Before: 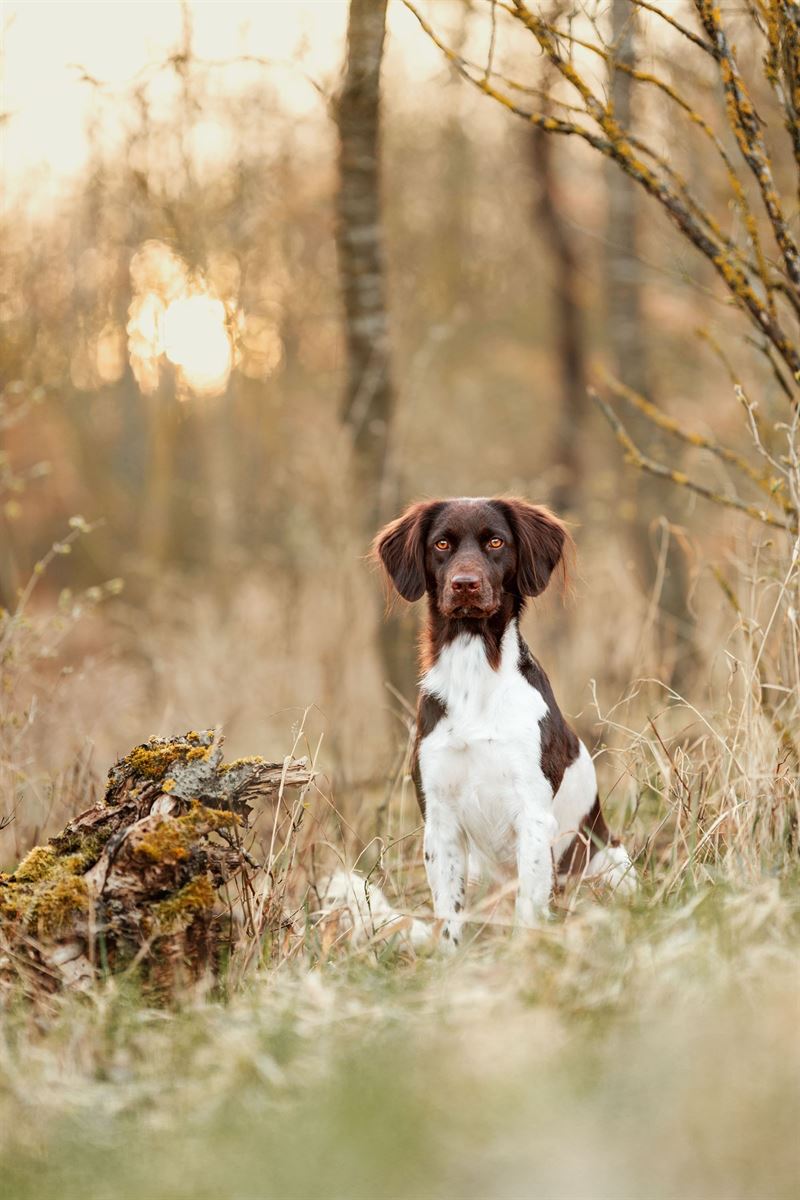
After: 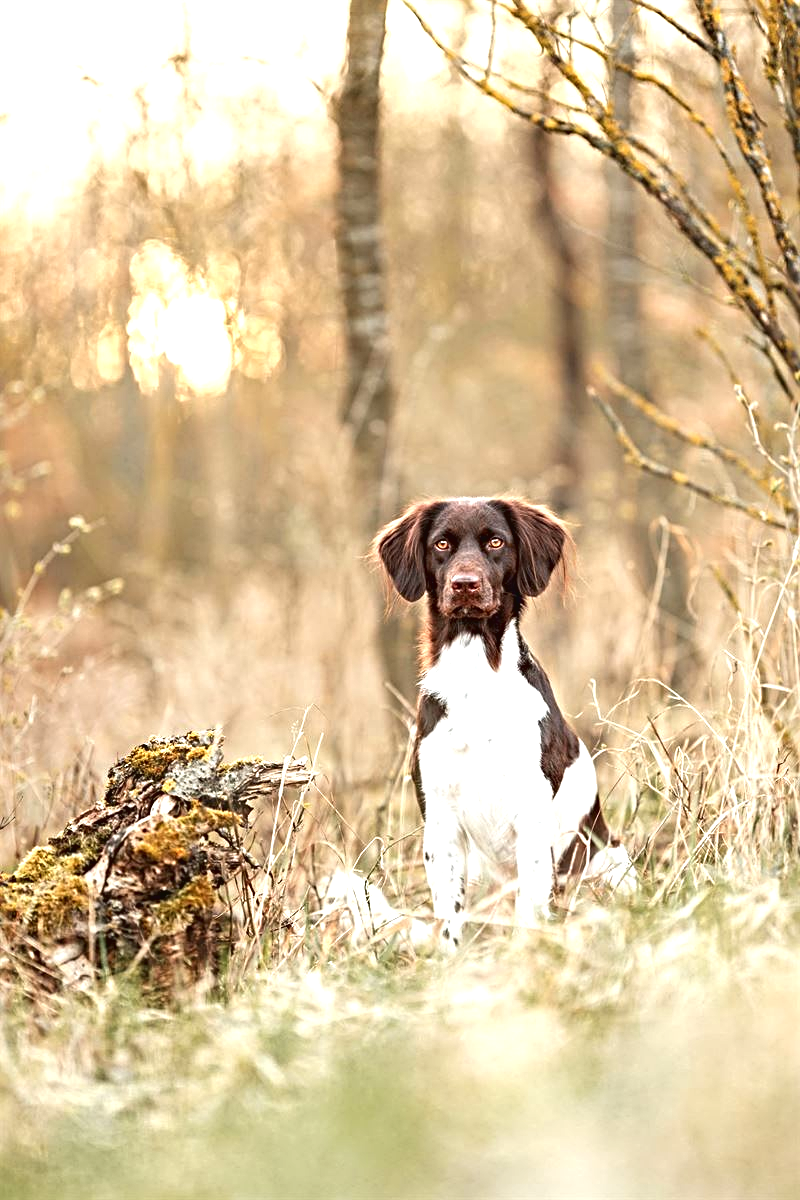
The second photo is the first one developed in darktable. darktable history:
sharpen: radius 4.883
contrast brightness saturation: contrast -0.08, brightness -0.04, saturation -0.11
exposure: exposure 0.943 EV, compensate highlight preservation false
